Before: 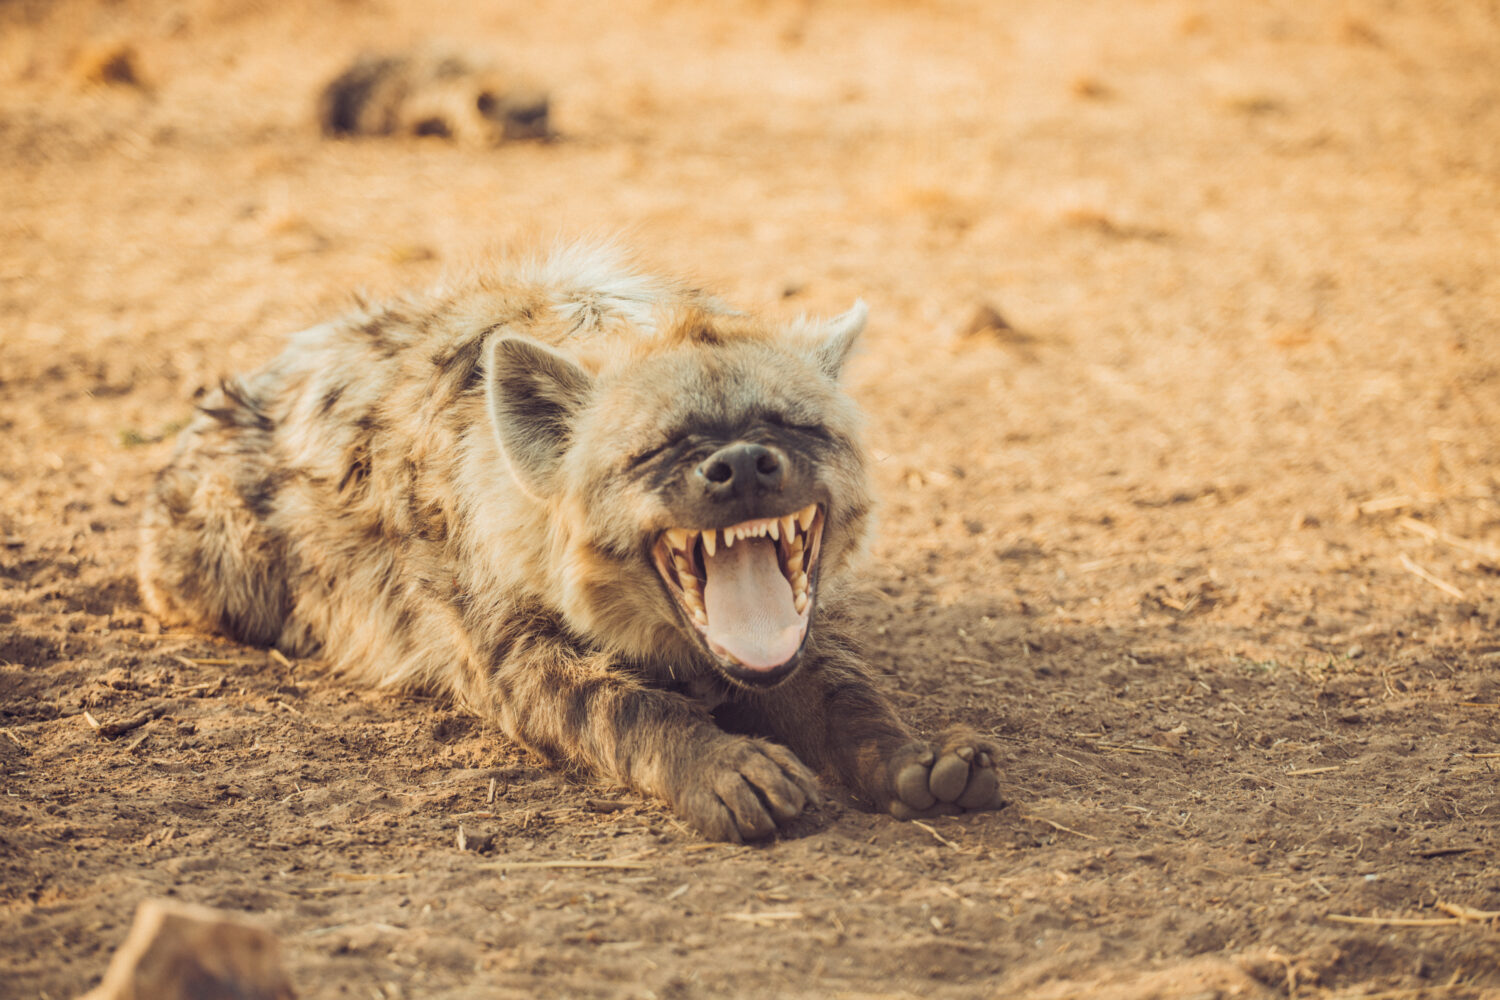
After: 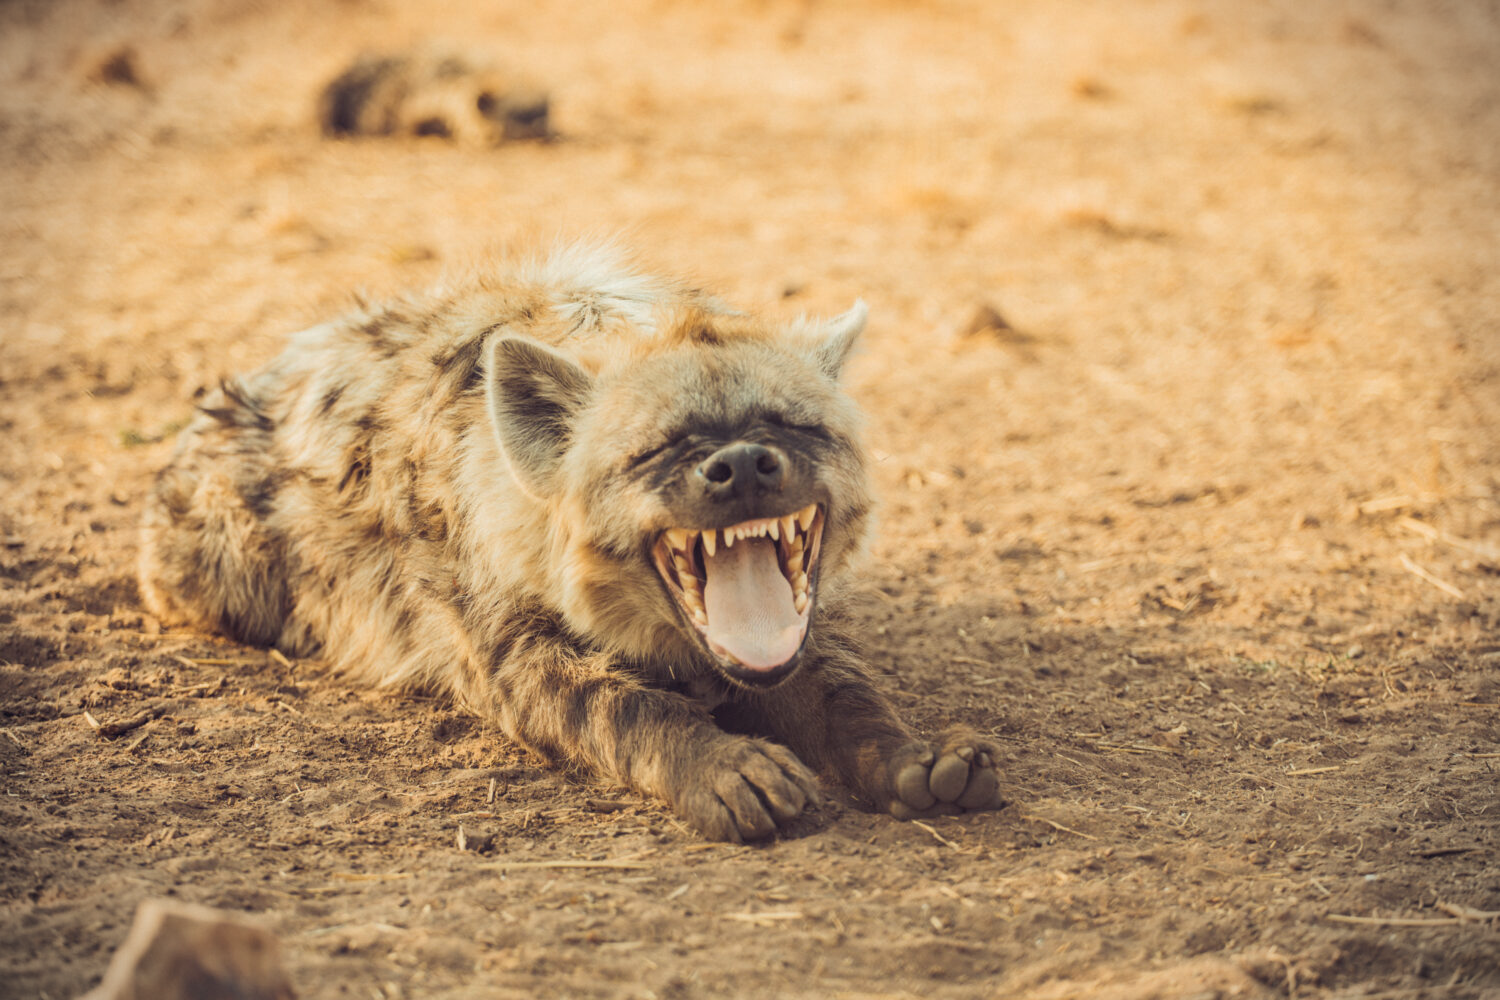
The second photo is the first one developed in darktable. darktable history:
vignetting: fall-off start 89.51%, fall-off radius 43.22%, width/height ratio 1.165
color correction: highlights b* 2.95
